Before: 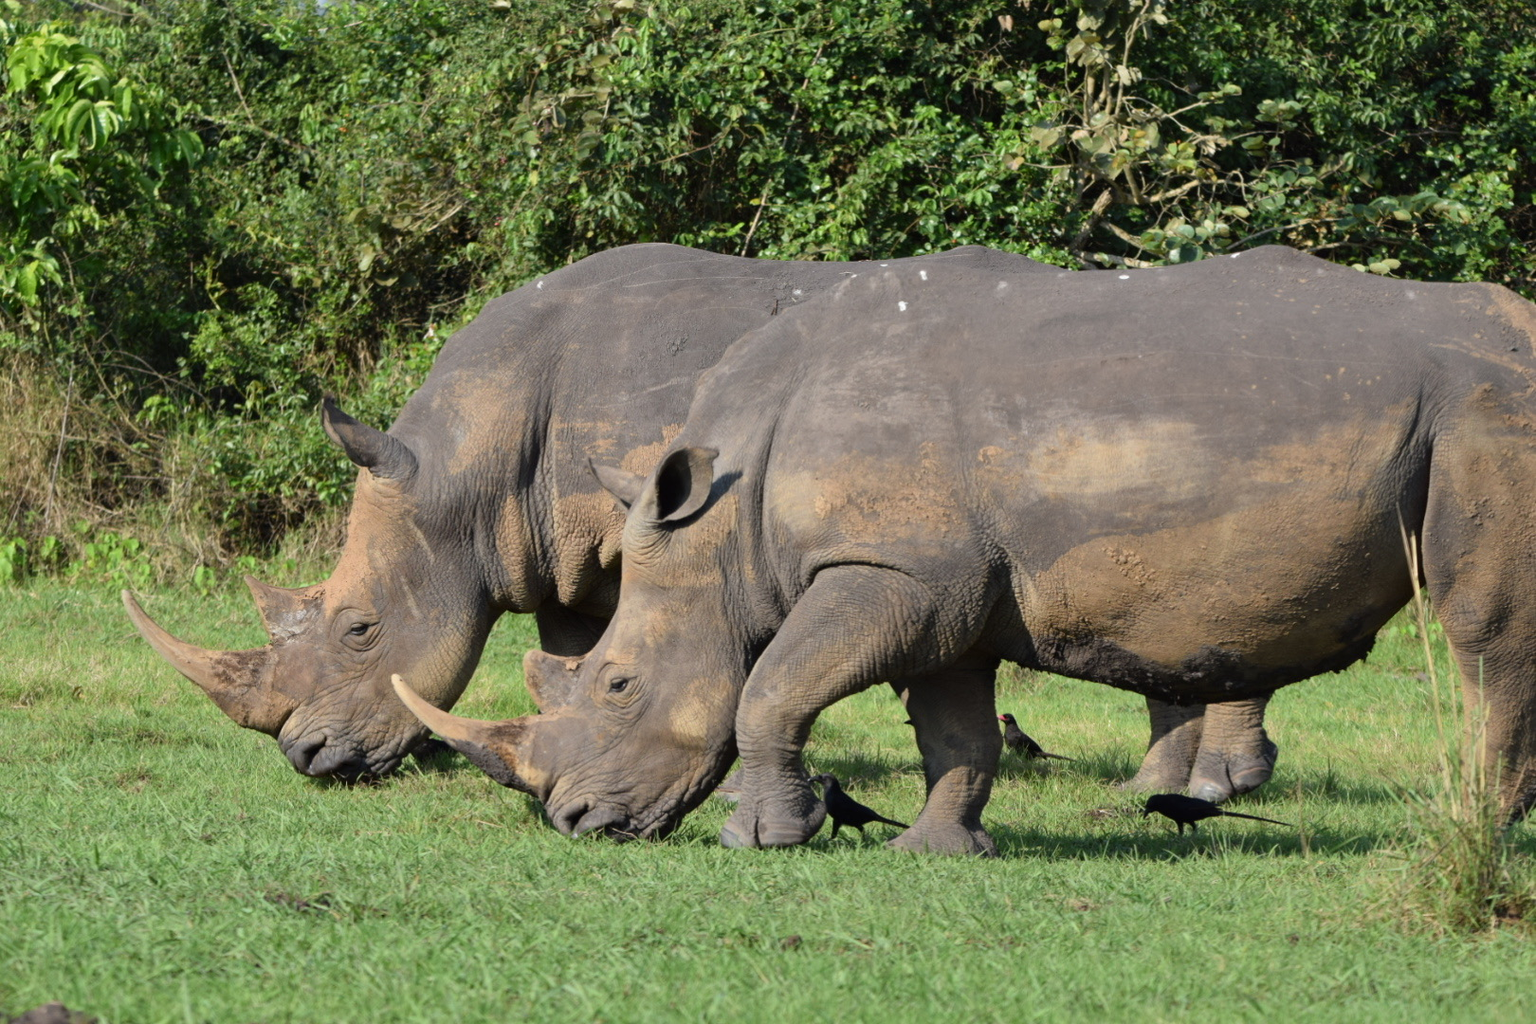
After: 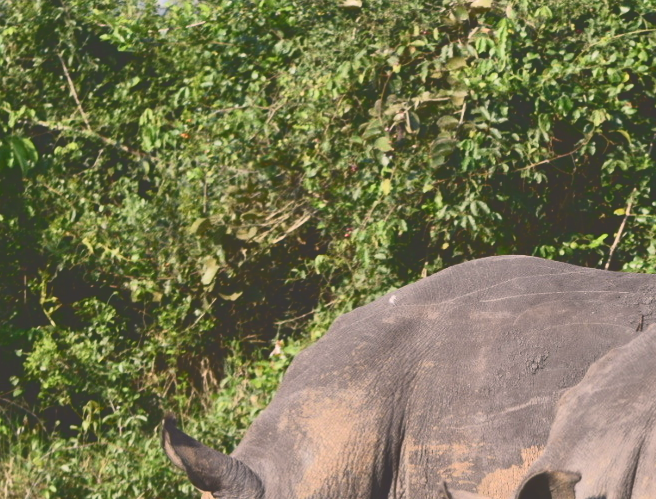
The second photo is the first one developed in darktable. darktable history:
tone equalizer: -8 EV 0.045 EV
color correction: highlights a* 7.36, highlights b* 3.98
tone curve: curves: ch0 [(0, 0) (0.003, 0.231) (0.011, 0.231) (0.025, 0.231) (0.044, 0.231) (0.069, 0.235) (0.1, 0.24) (0.136, 0.246) (0.177, 0.256) (0.224, 0.279) (0.277, 0.313) (0.335, 0.354) (0.399, 0.428) (0.468, 0.514) (0.543, 0.61) (0.623, 0.728) (0.709, 0.808) (0.801, 0.873) (0.898, 0.909) (1, 1)], color space Lab, independent channels, preserve colors none
crop and rotate: left 10.978%, top 0.112%, right 48.482%, bottom 53.614%
